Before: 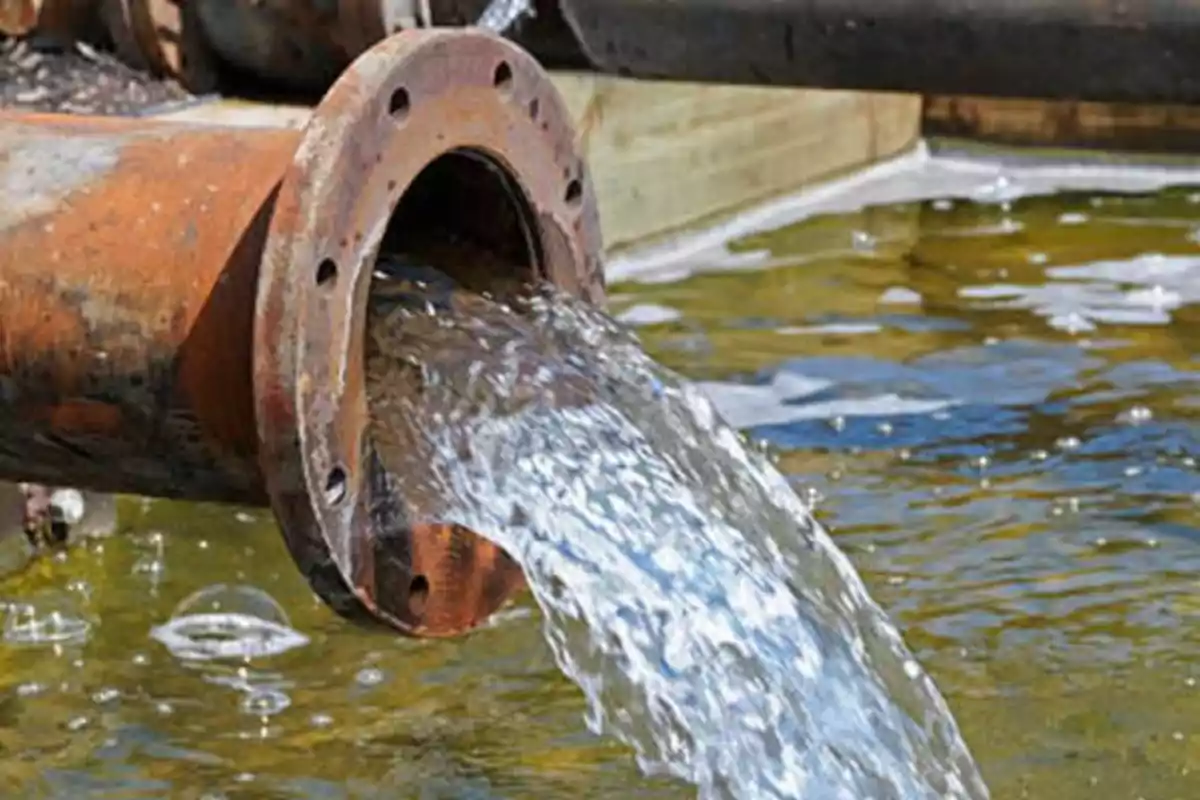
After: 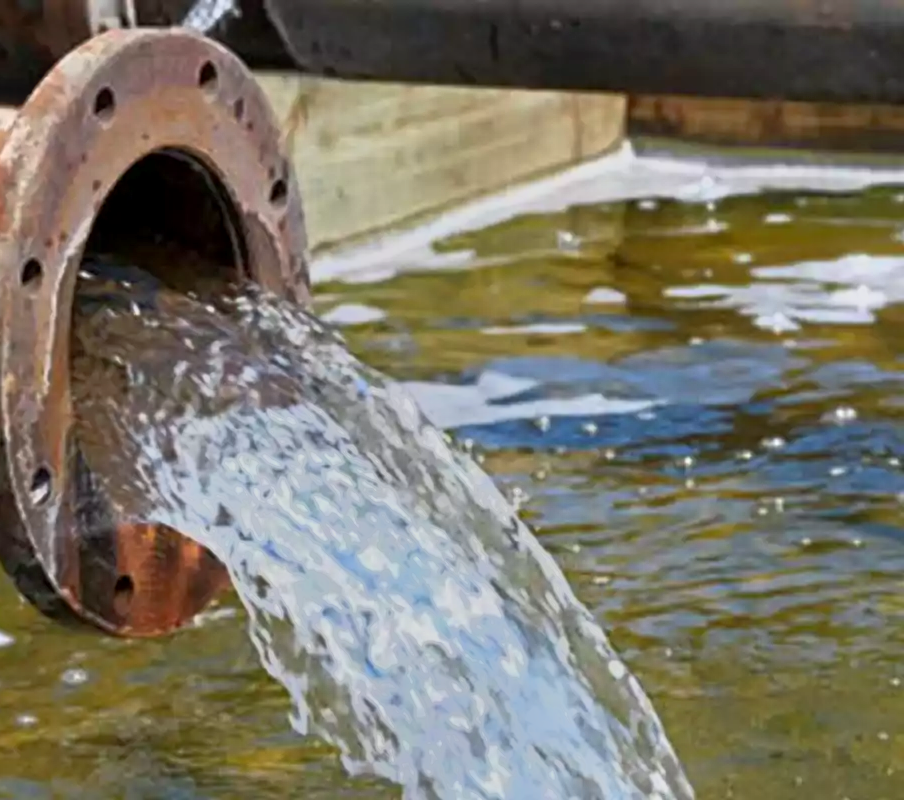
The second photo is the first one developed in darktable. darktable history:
bloom: size 5%, threshold 95%, strength 15%
crop and rotate: left 24.6%
tone equalizer: -7 EV -0.63 EV, -6 EV 1 EV, -5 EV -0.45 EV, -4 EV 0.43 EV, -3 EV 0.41 EV, -2 EV 0.15 EV, -1 EV -0.15 EV, +0 EV -0.39 EV, smoothing diameter 25%, edges refinement/feathering 10, preserve details guided filter
color balance: mode lift, gamma, gain (sRGB), lift [0.97, 1, 1, 1], gamma [1.03, 1, 1, 1]
